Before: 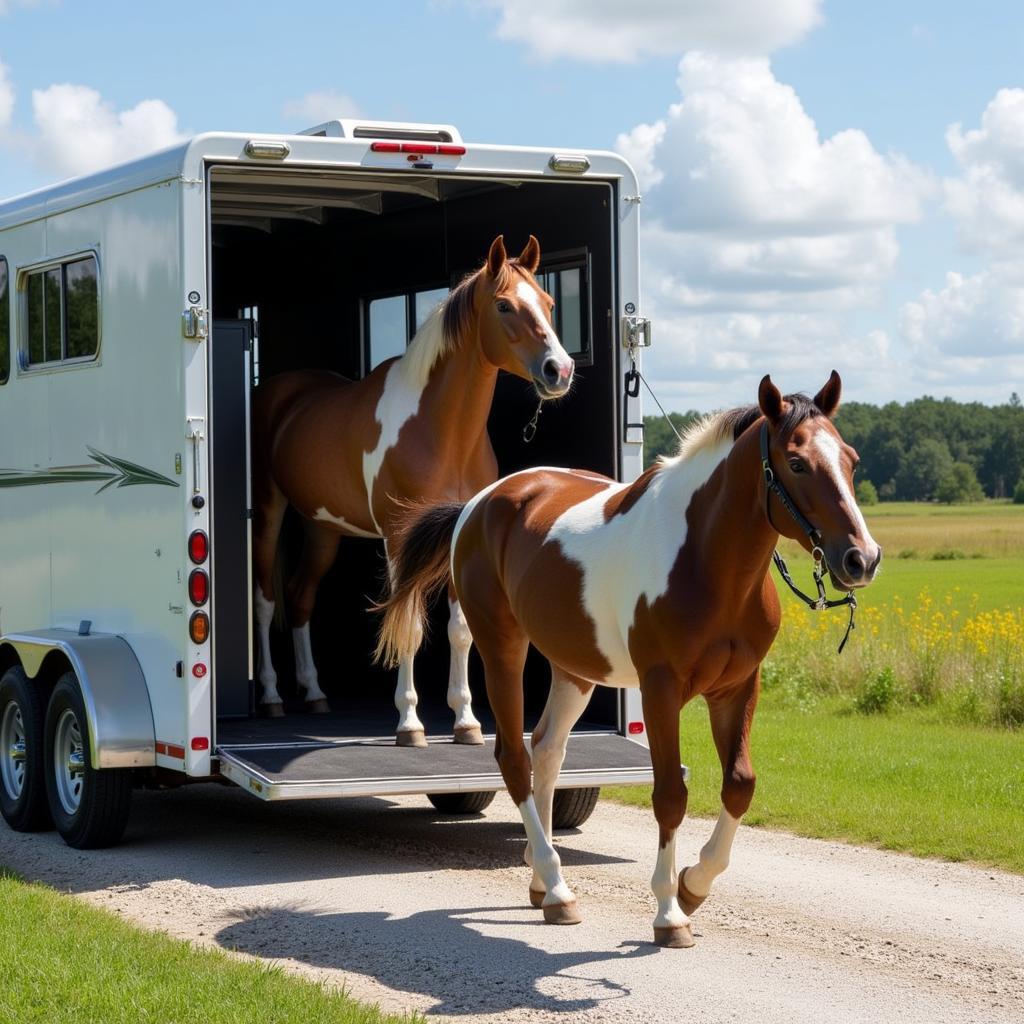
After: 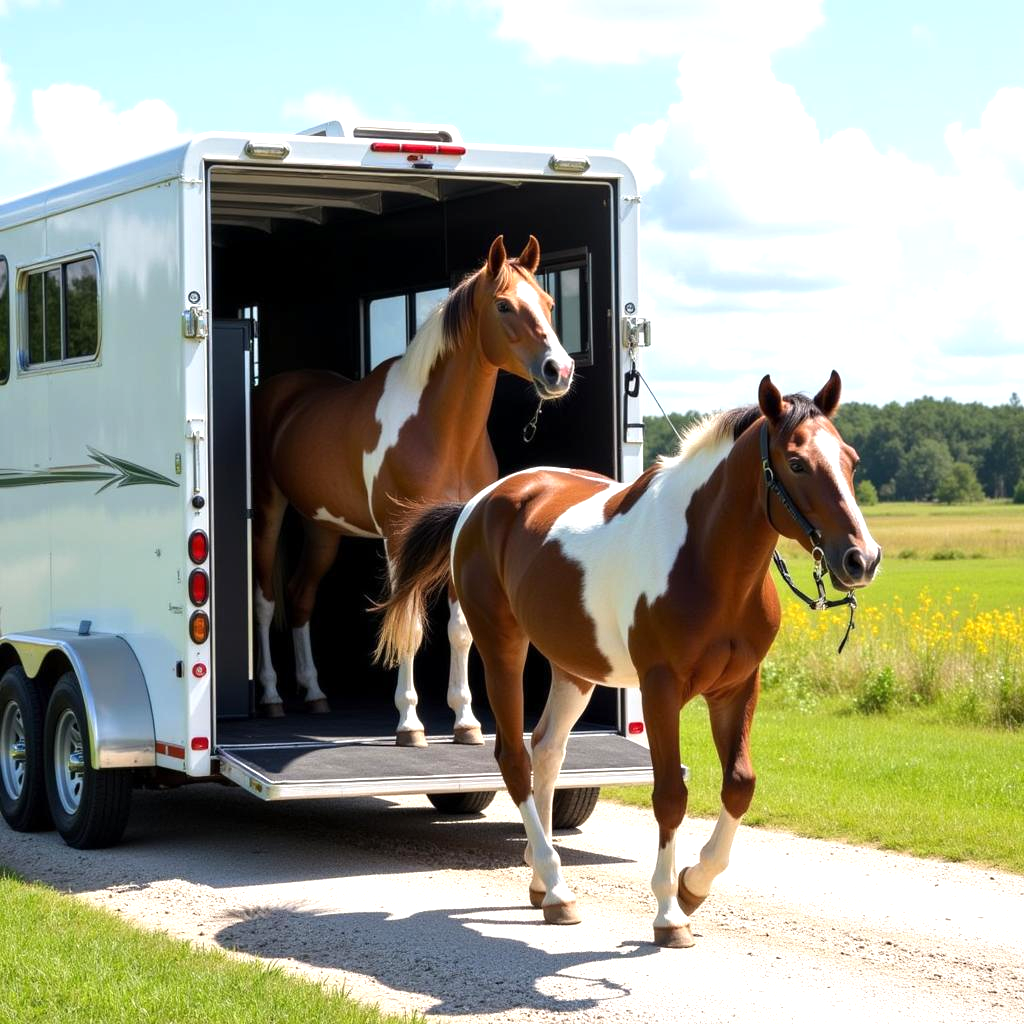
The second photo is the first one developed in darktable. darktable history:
tone equalizer: -8 EV -0.727 EV, -7 EV -0.728 EV, -6 EV -0.612 EV, -5 EV -0.411 EV, -3 EV 0.377 EV, -2 EV 0.6 EV, -1 EV 0.693 EV, +0 EV 0.748 EV, smoothing diameter 24.8%, edges refinement/feathering 12.77, preserve details guided filter
